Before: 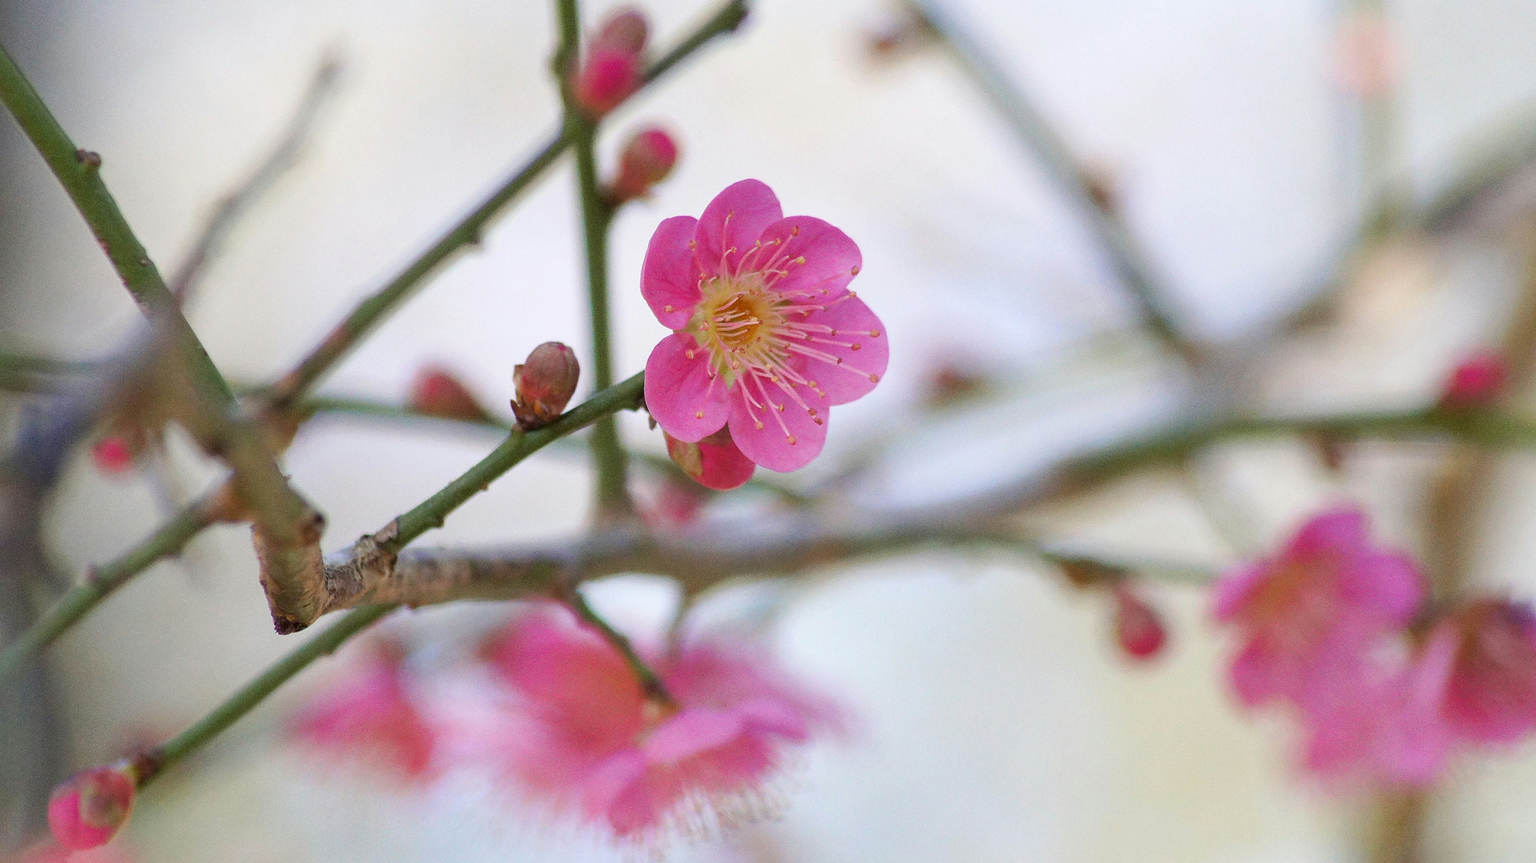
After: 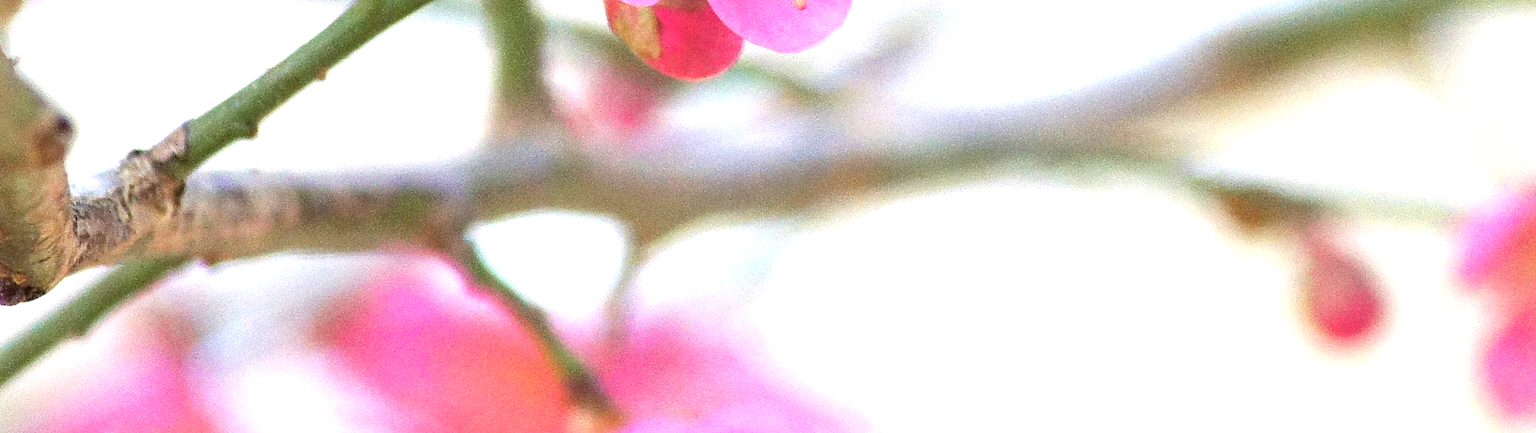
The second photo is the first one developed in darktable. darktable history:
tone curve: curves: ch0 [(0, 0) (0.003, 0.012) (0.011, 0.015) (0.025, 0.027) (0.044, 0.045) (0.069, 0.064) (0.1, 0.093) (0.136, 0.133) (0.177, 0.177) (0.224, 0.221) (0.277, 0.272) (0.335, 0.342) (0.399, 0.398) (0.468, 0.462) (0.543, 0.547) (0.623, 0.624) (0.709, 0.711) (0.801, 0.792) (0.898, 0.889) (1, 1)], color space Lab, independent channels, preserve colors none
exposure: black level correction 0, exposure 1.2 EV, compensate exposure bias true, compensate highlight preservation false
crop: left 18.127%, top 50.879%, right 17.677%, bottom 16.835%
